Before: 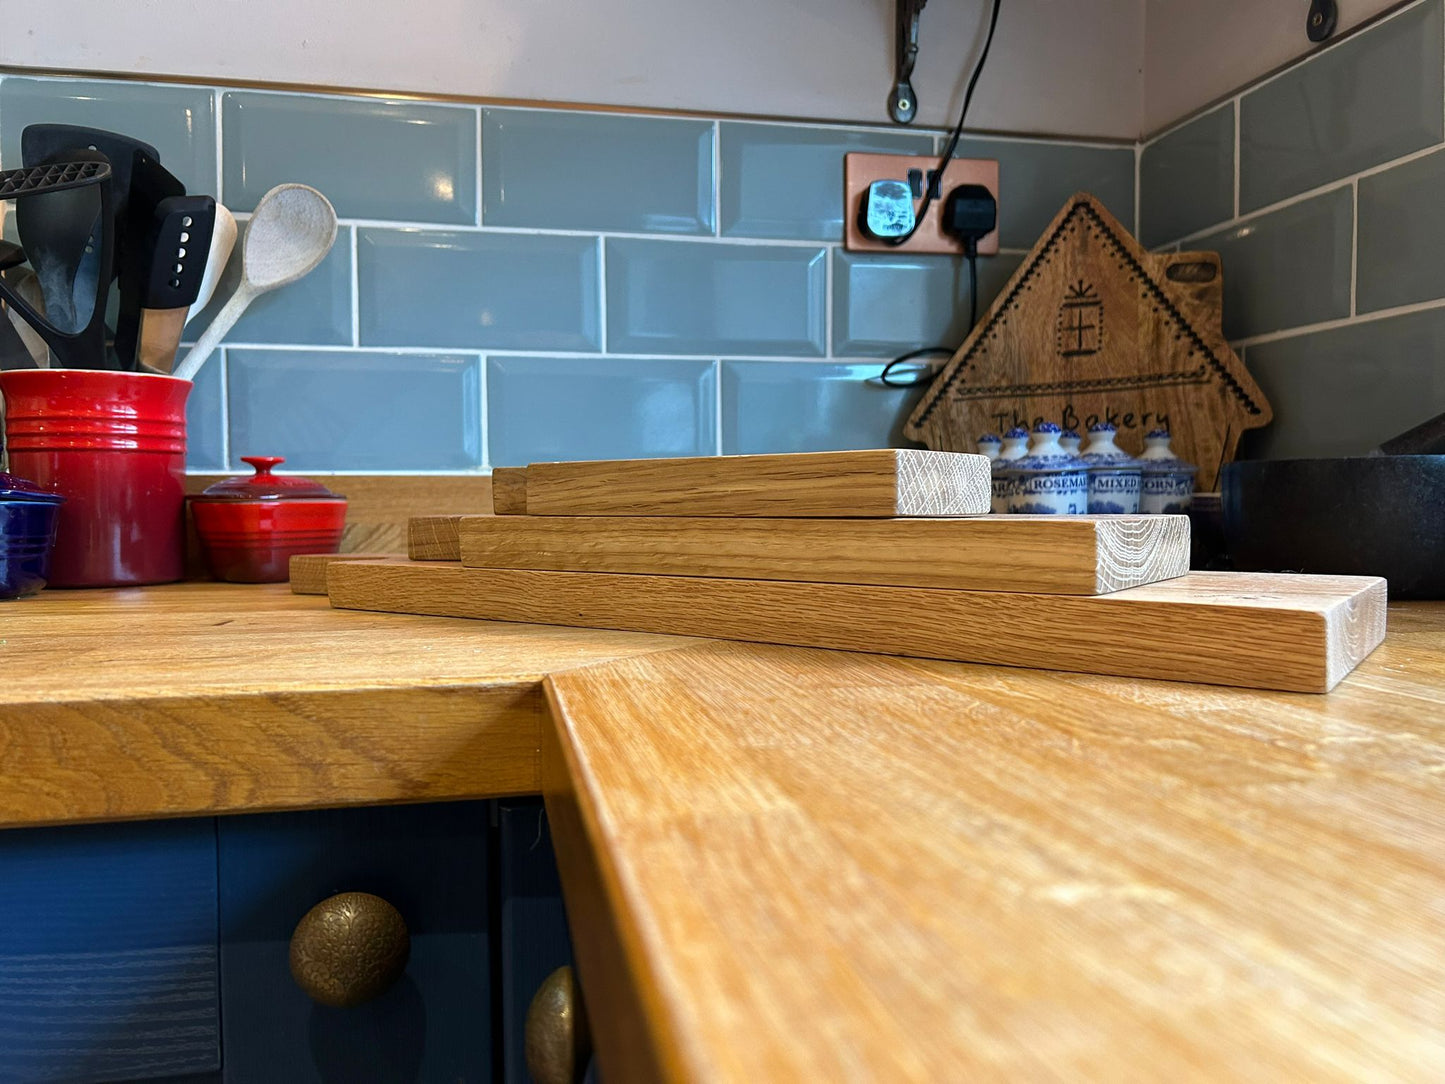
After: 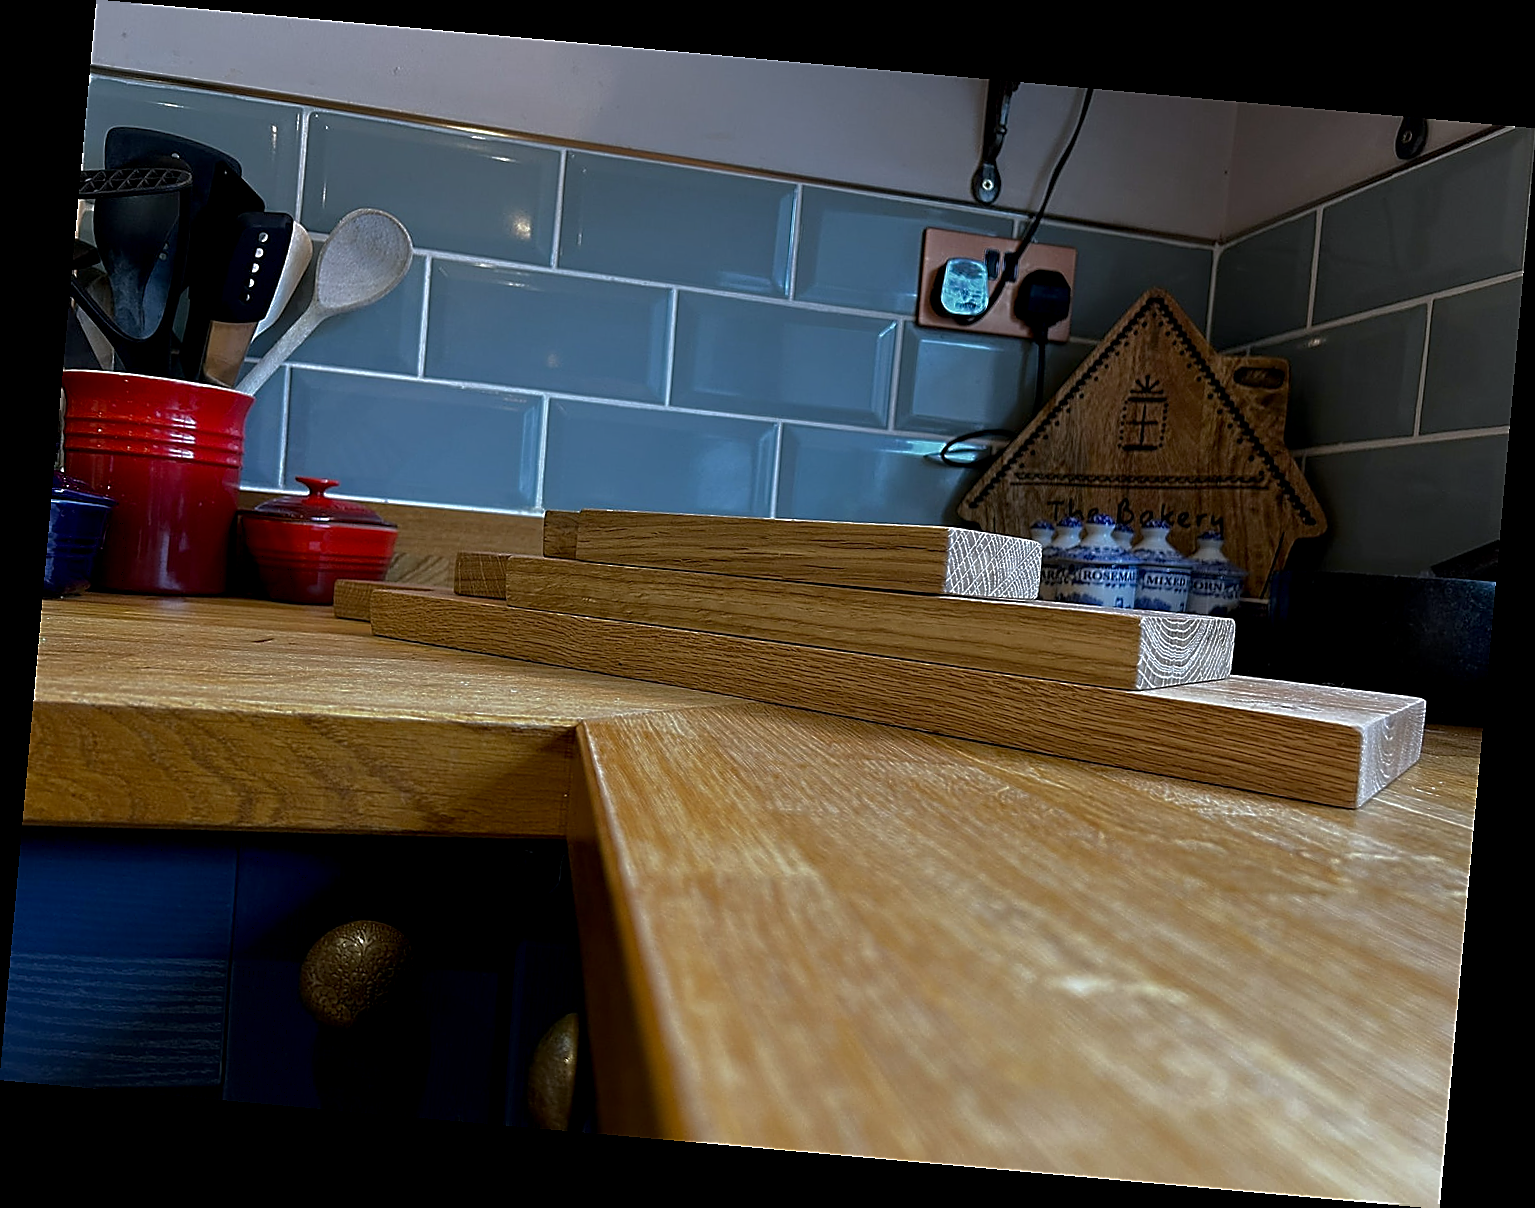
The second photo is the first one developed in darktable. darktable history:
tone equalizer: -8 EV -0.417 EV, -7 EV -0.389 EV, -6 EV -0.333 EV, -5 EV -0.222 EV, -3 EV 0.222 EV, -2 EV 0.333 EV, -1 EV 0.389 EV, +0 EV 0.417 EV, edges refinement/feathering 500, mask exposure compensation -1.57 EV, preserve details no
white balance: red 0.954, blue 1.079
rotate and perspective: rotation 5.12°, automatic cropping off
sharpen: radius 1.4, amount 1.25, threshold 0.7
base curve: curves: ch0 [(0, 0) (0.826, 0.587) (1, 1)]
exposure: black level correction 0.011, exposure -0.478 EV, compensate highlight preservation false
